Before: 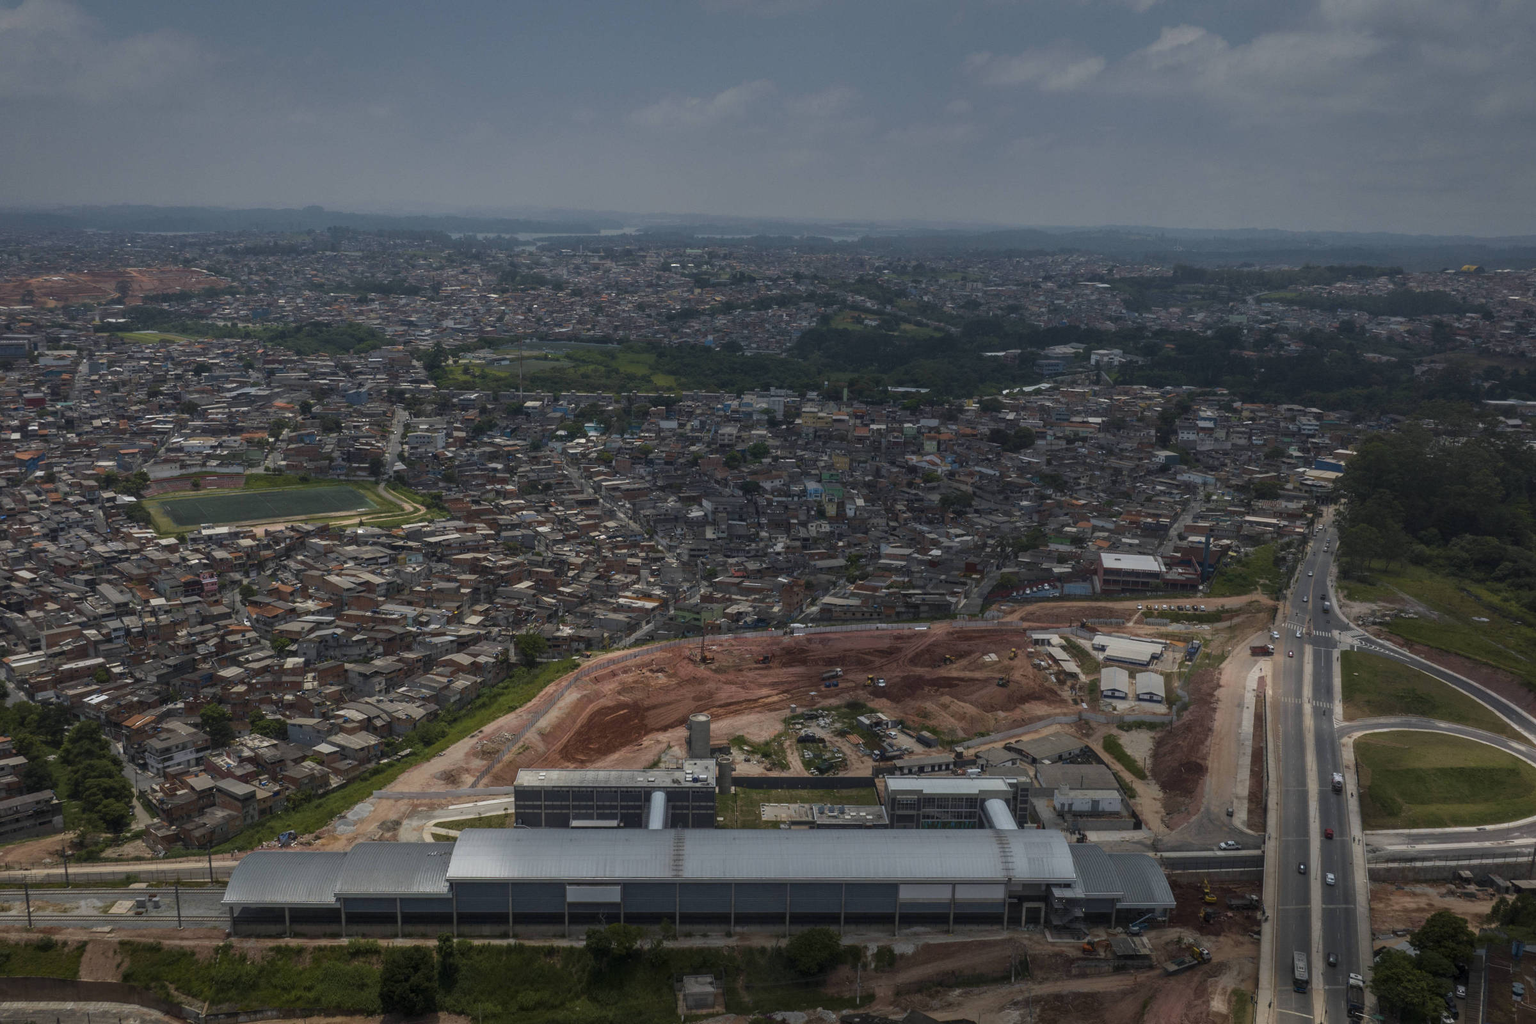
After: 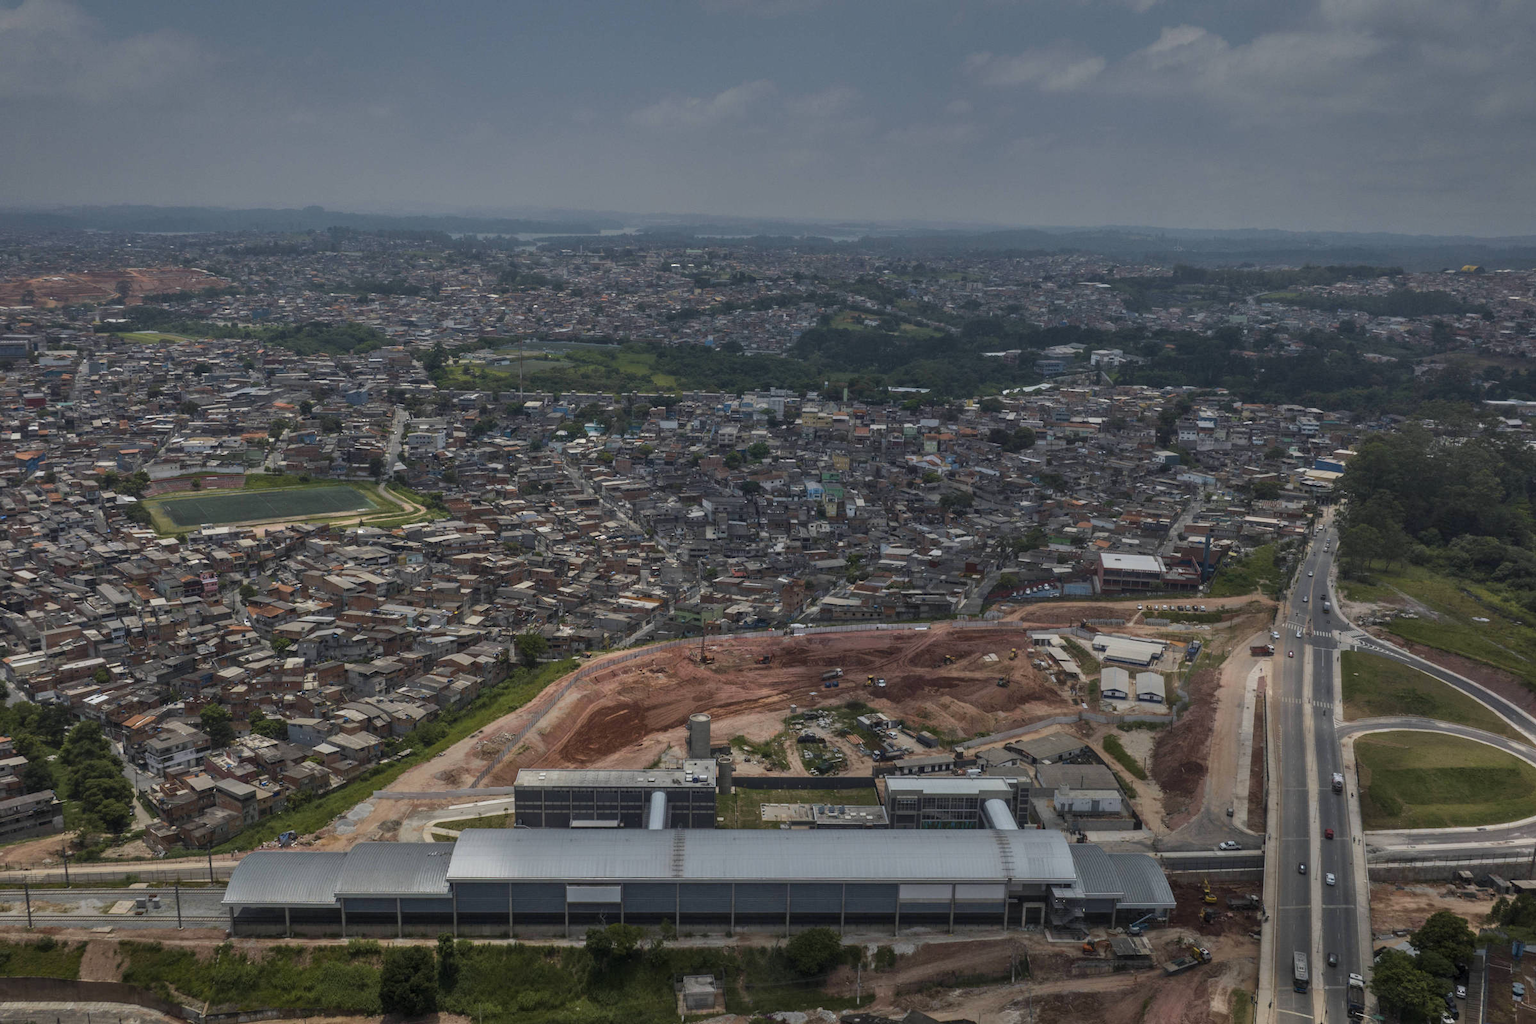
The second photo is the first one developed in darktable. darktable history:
shadows and highlights: low approximation 0.01, soften with gaussian
color balance rgb: on, module defaults
